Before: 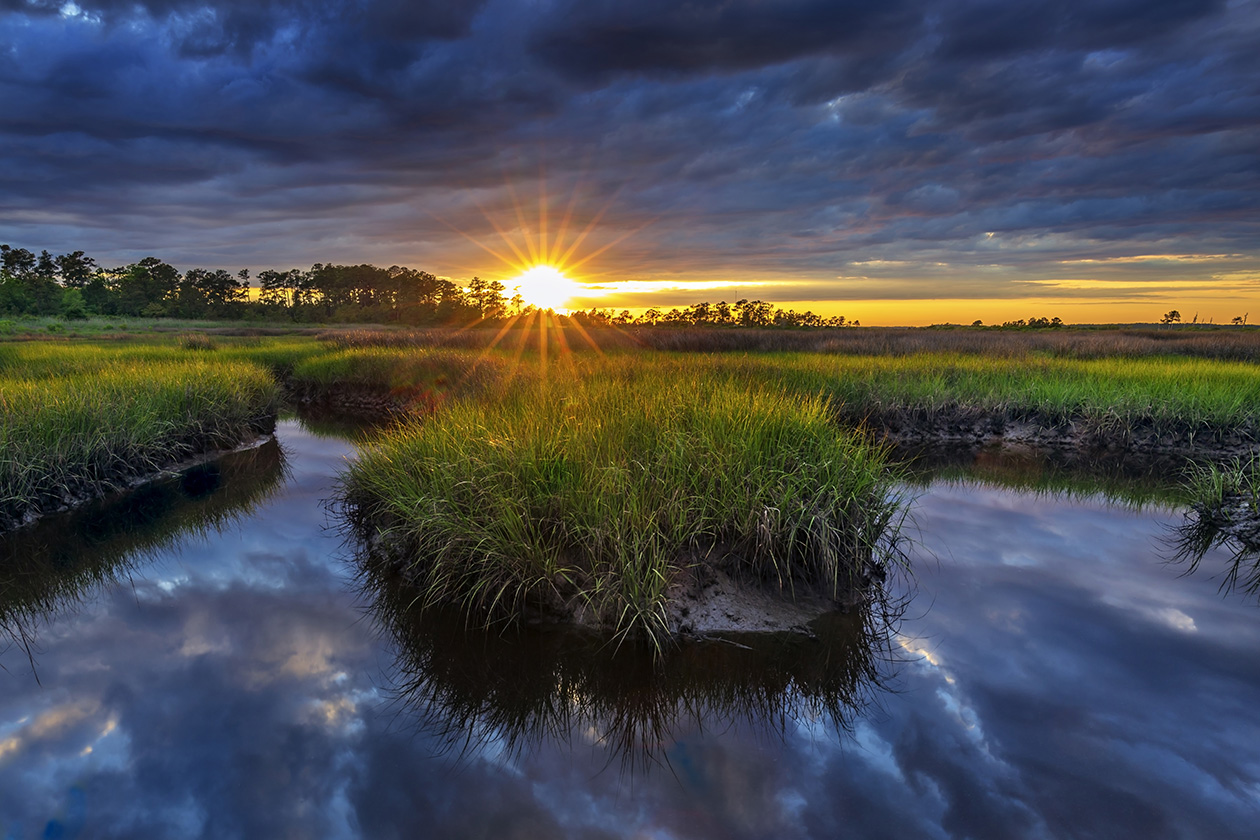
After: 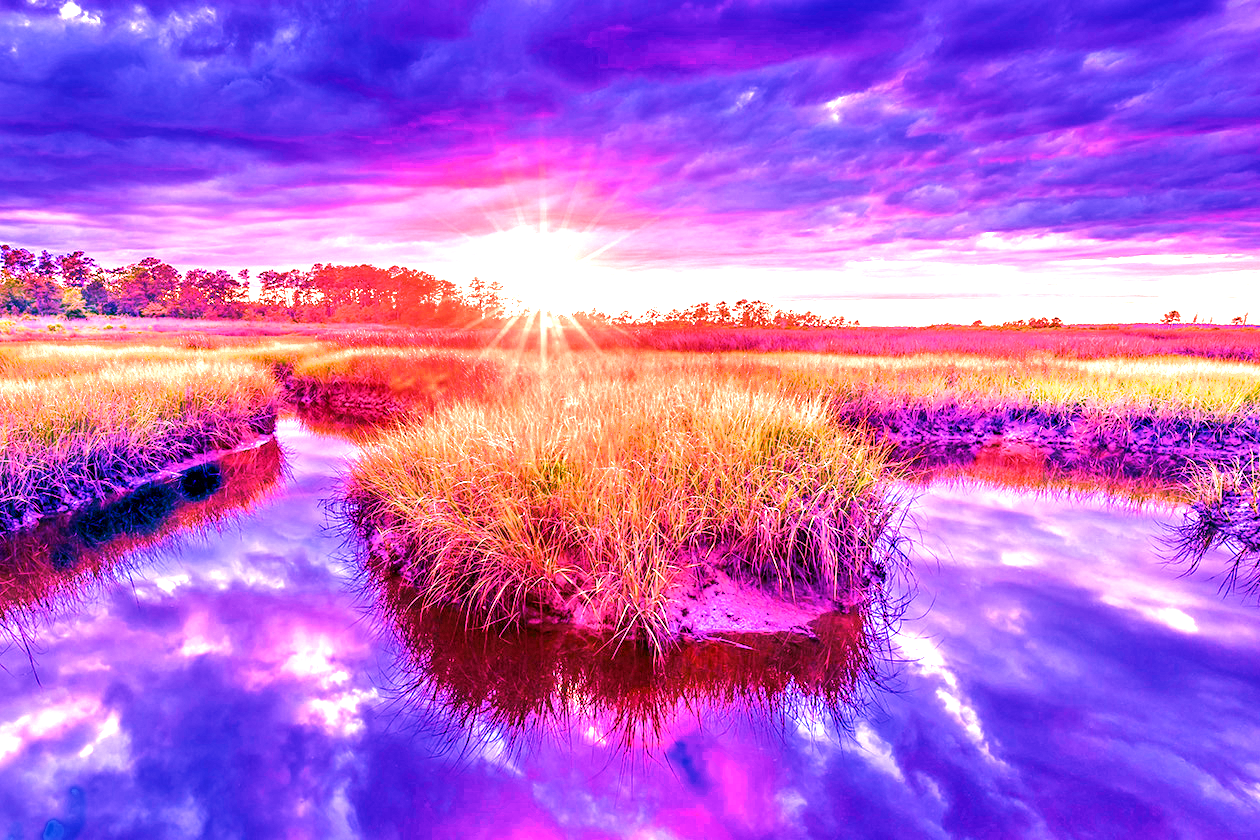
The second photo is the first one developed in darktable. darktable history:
white balance: red 2.229, blue 1.46
highlight reconstruction: iterations 1, diameter of reconstruction 64 px
haze removal: compatibility mode true, adaptive false
exposure: black level correction 0, exposure 1.388 EV, compensate exposure bias true, compensate highlight preservation false
color calibration: x 0.372, y 0.386, temperature 4283.97 K
color balance rgb: linear chroma grading › global chroma 42%, perceptual saturation grading › global saturation 42%, global vibrance 33%
filmic rgb: black relative exposure -11.35 EV, white relative exposure 3.22 EV, hardness 6.76, color science v6 (2022)
local contrast: detail 150%
velvia: strength 27%
